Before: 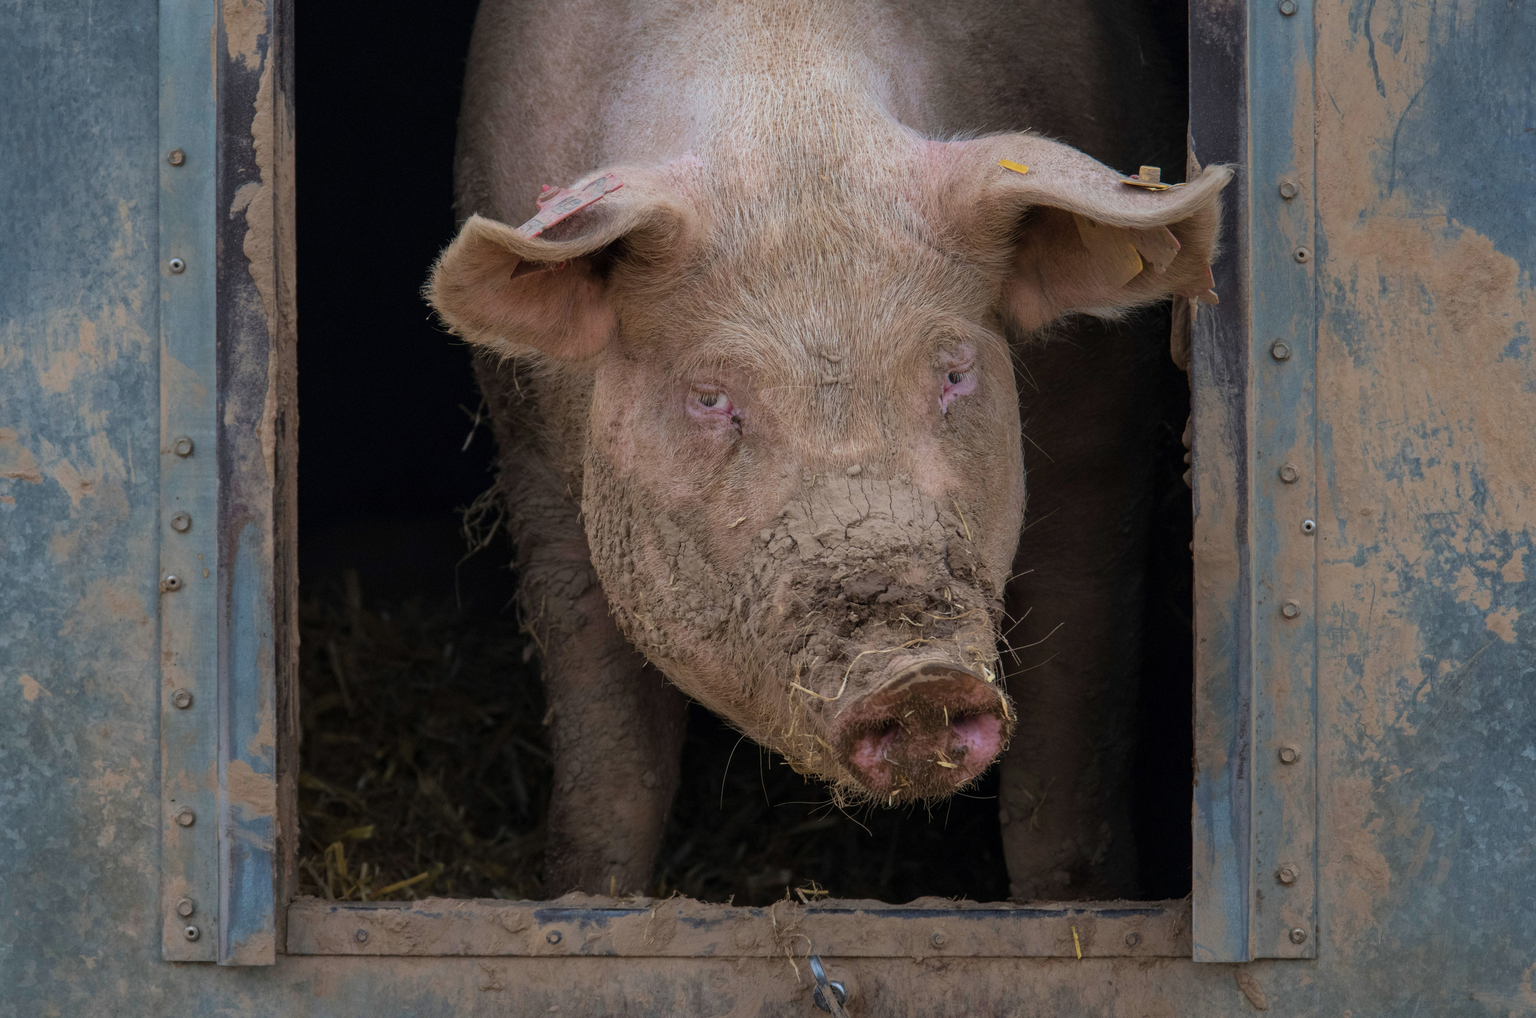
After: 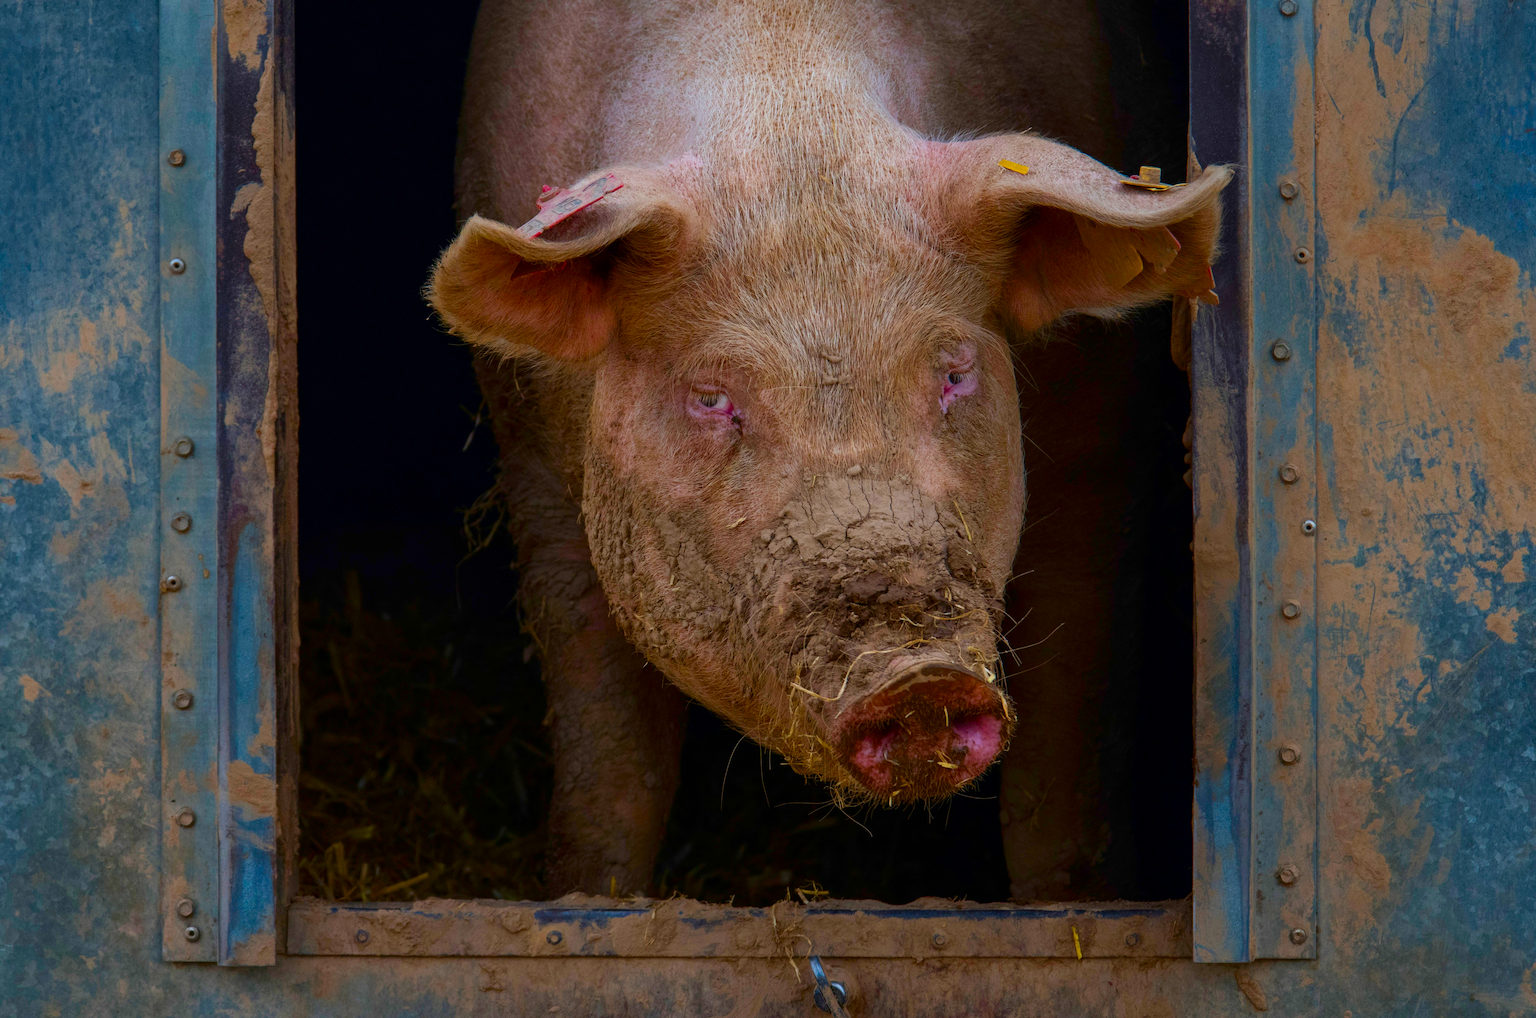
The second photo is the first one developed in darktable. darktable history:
color balance rgb: perceptual saturation grading › global saturation 34.944%, perceptual saturation grading › highlights -24.951%, perceptual saturation grading › shadows 49.431%, global vibrance 20.712%
contrast brightness saturation: contrast 0.12, brightness -0.119, saturation 0.202
